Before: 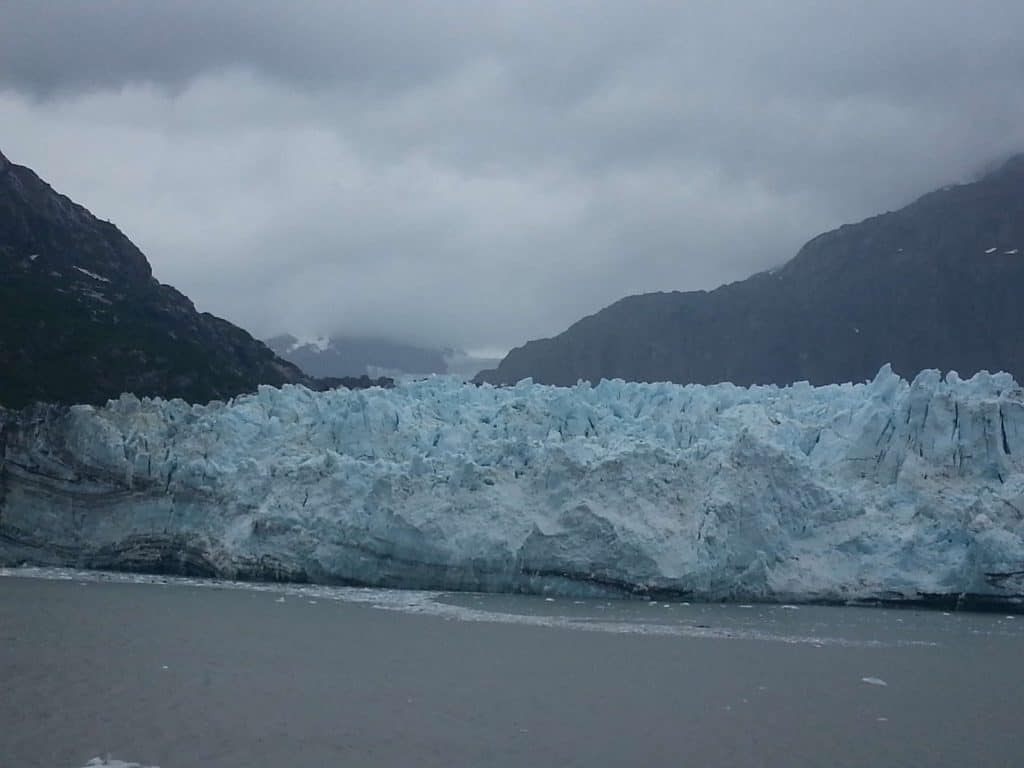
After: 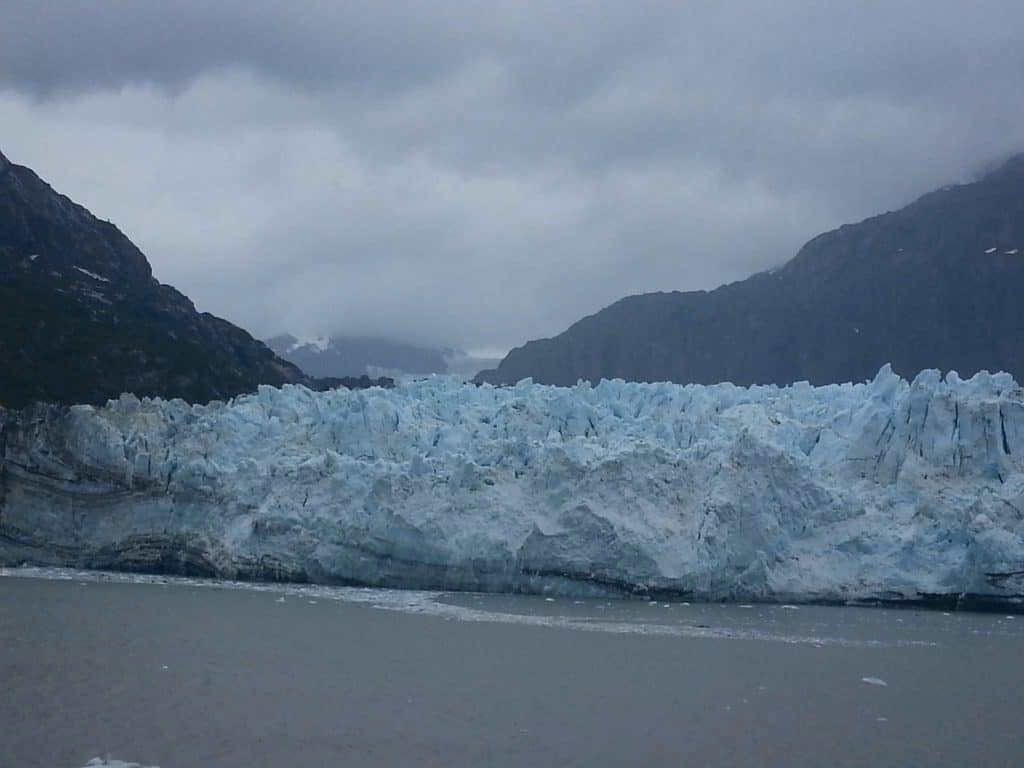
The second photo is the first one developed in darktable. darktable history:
color contrast: green-magenta contrast 0.85, blue-yellow contrast 1.25, unbound 0
shadows and highlights: shadows 12, white point adjustment 1.2, soften with gaussian
